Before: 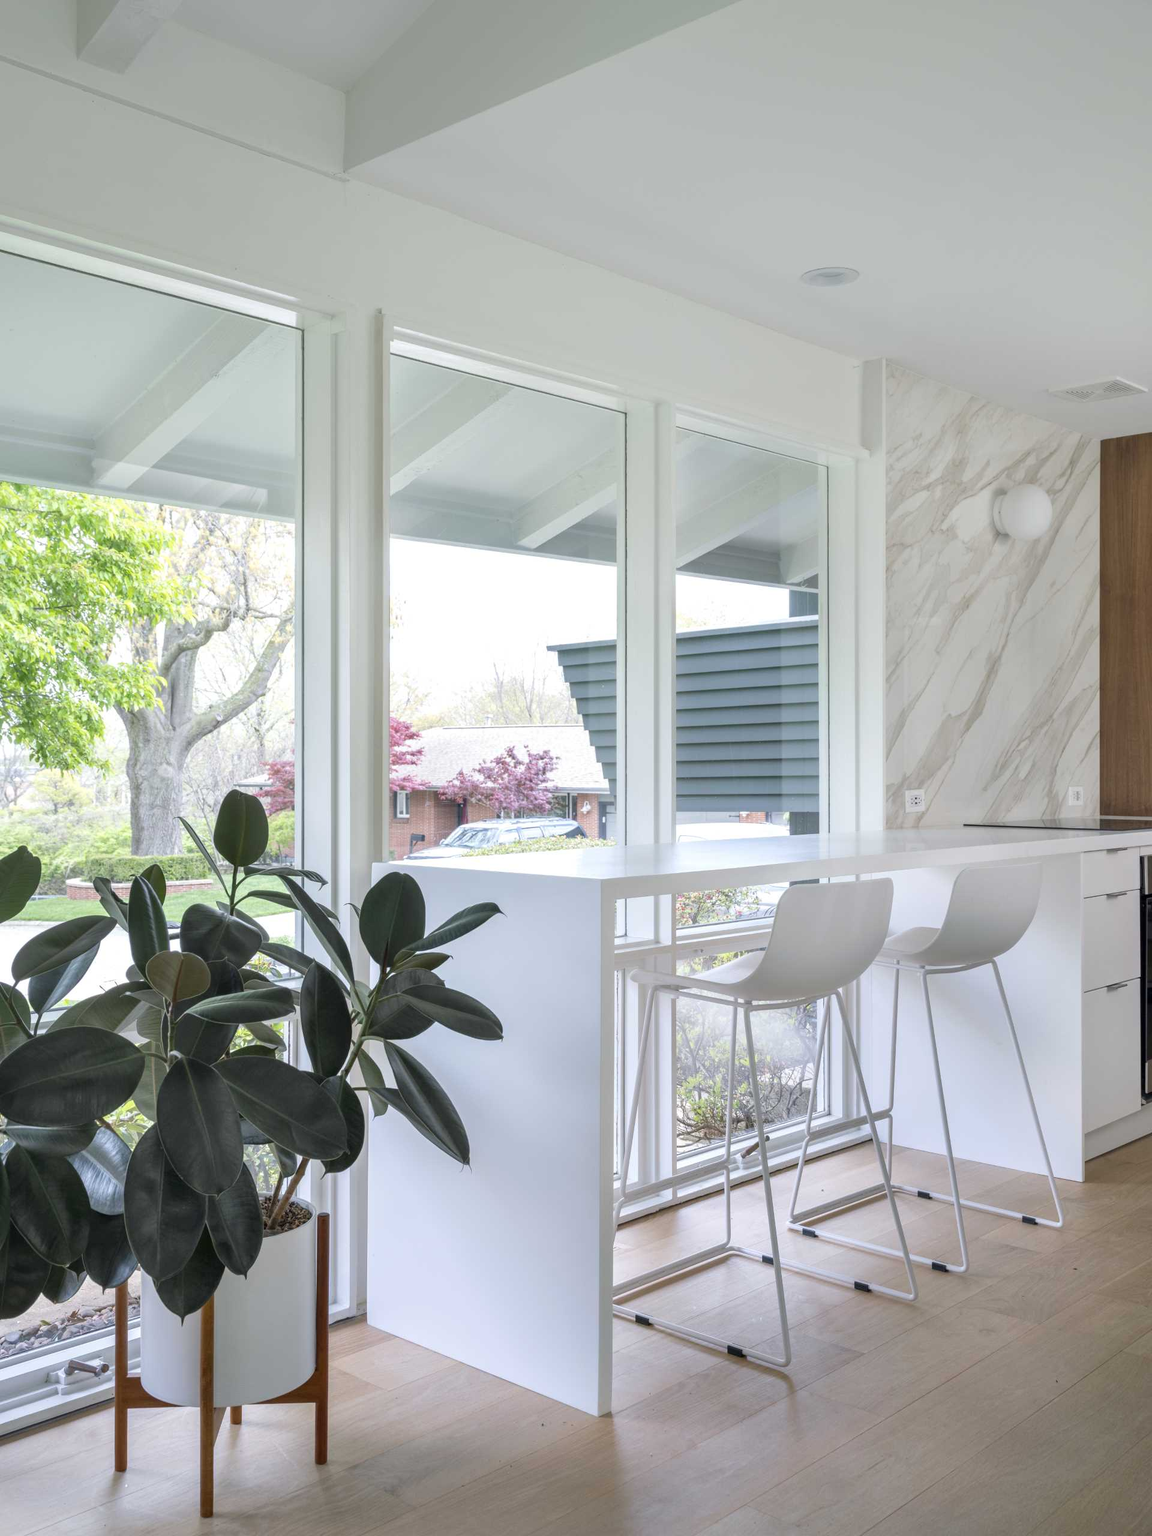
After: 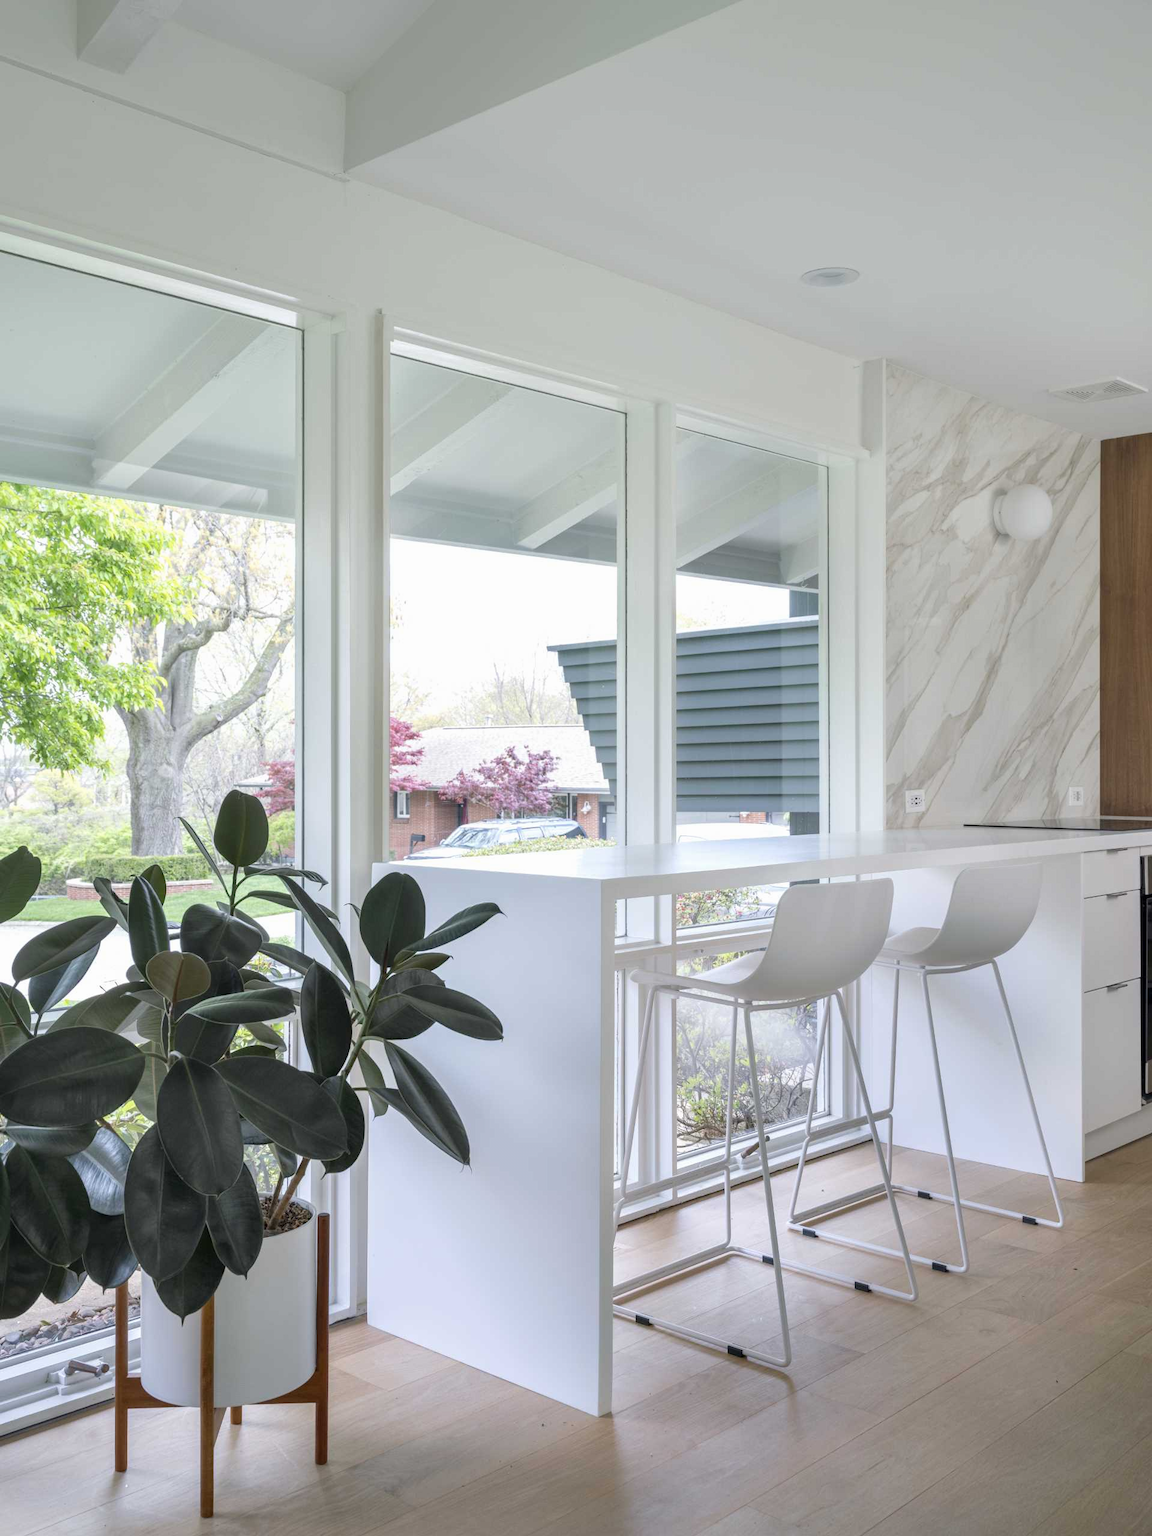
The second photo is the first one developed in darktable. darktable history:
exposure: exposure -0.026 EV, compensate highlight preservation false
